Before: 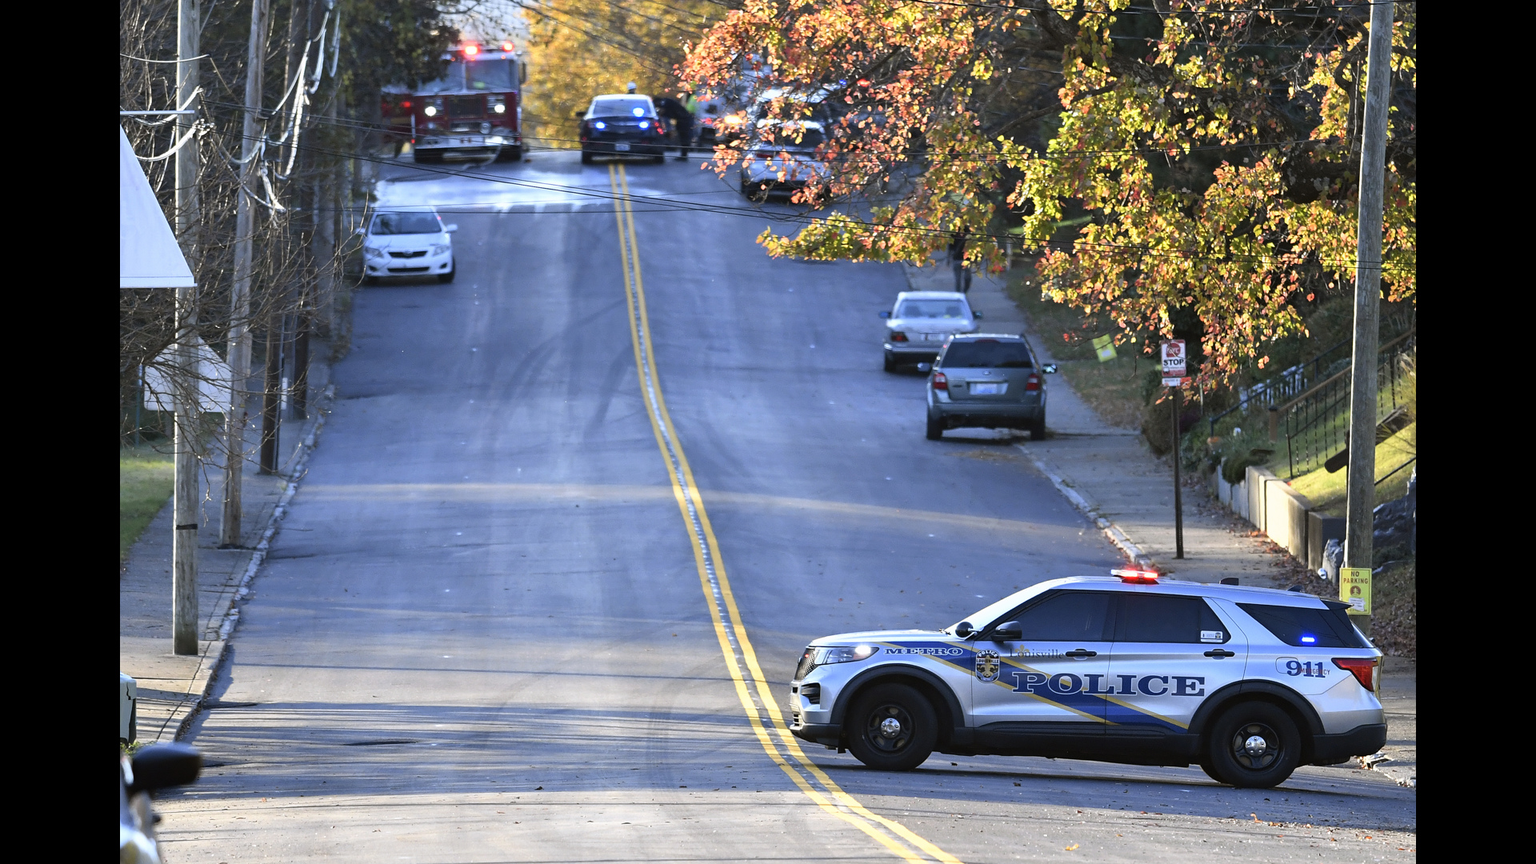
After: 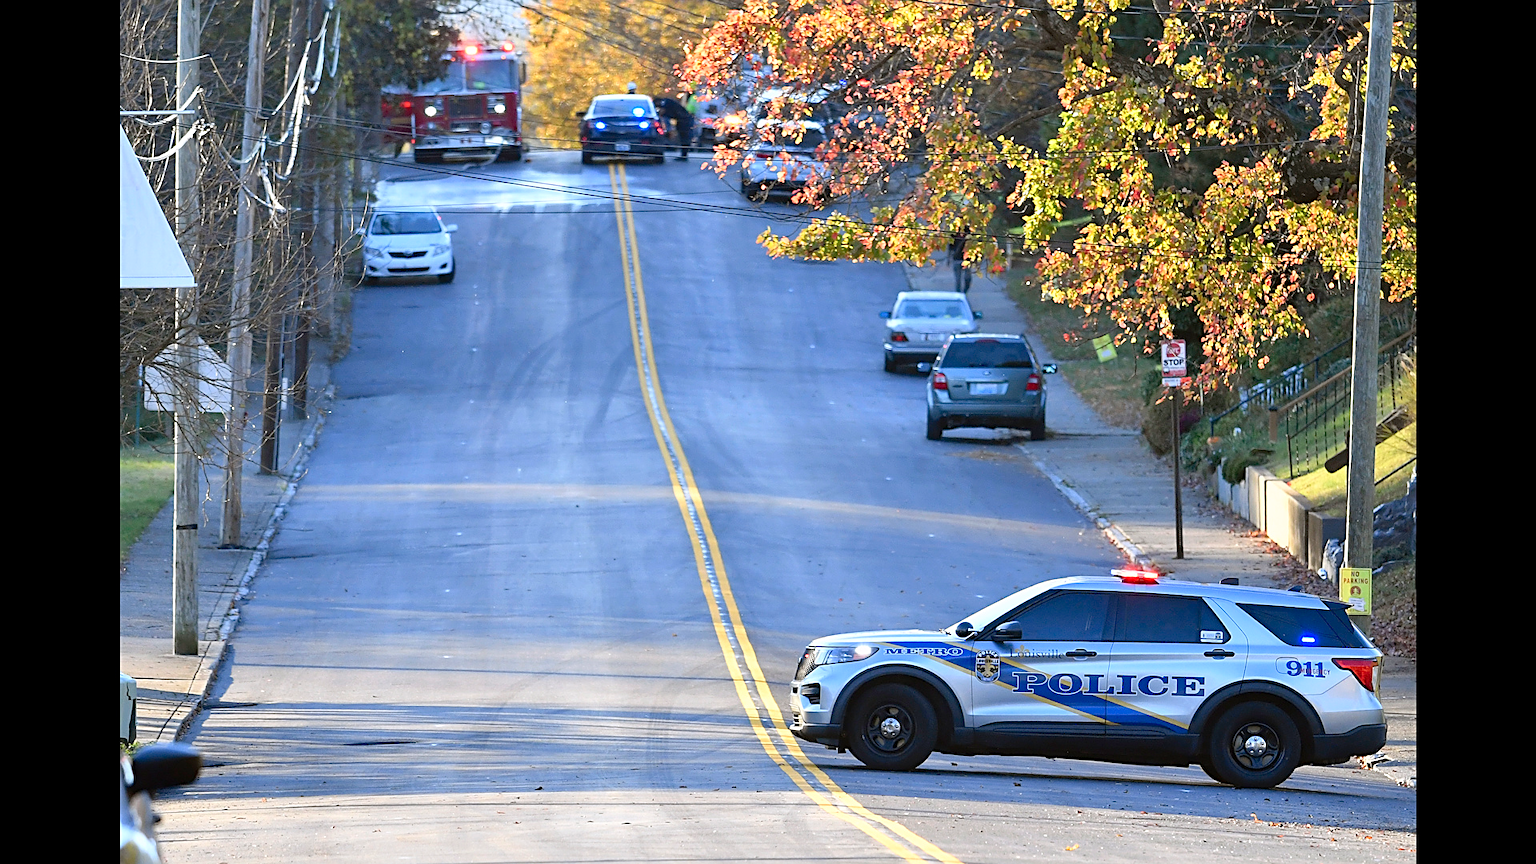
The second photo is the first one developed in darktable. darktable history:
sharpen: on, module defaults
levels: levels [0, 0.445, 1]
